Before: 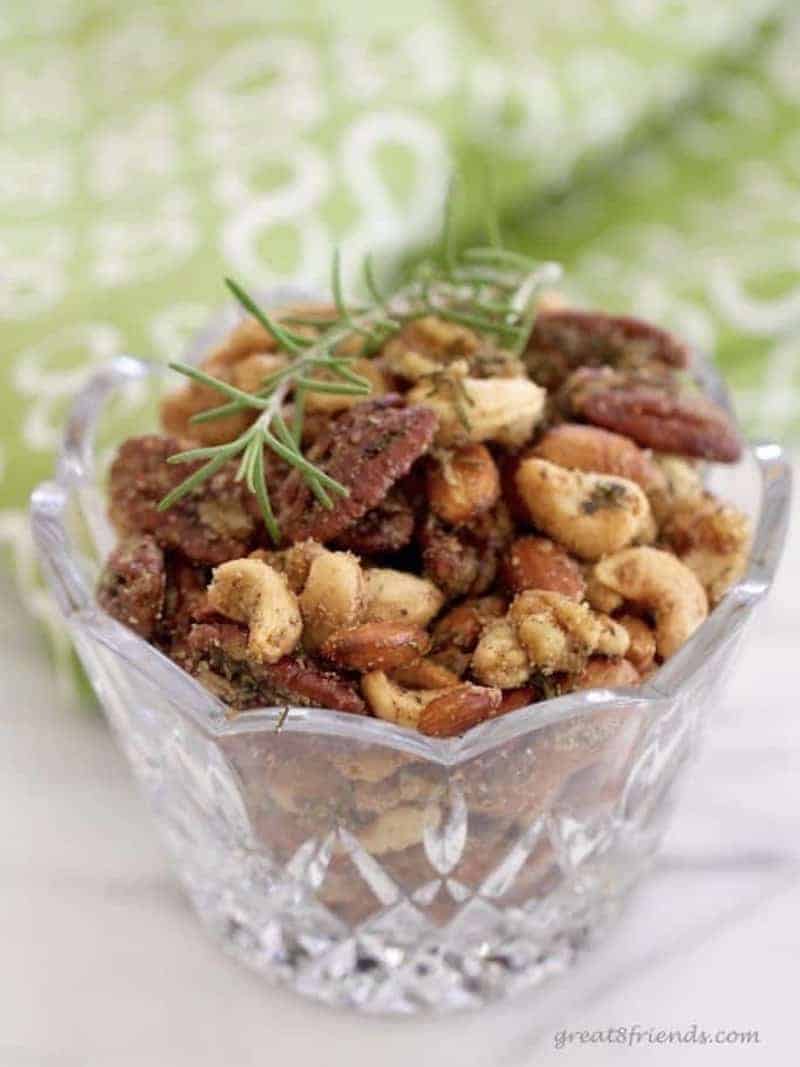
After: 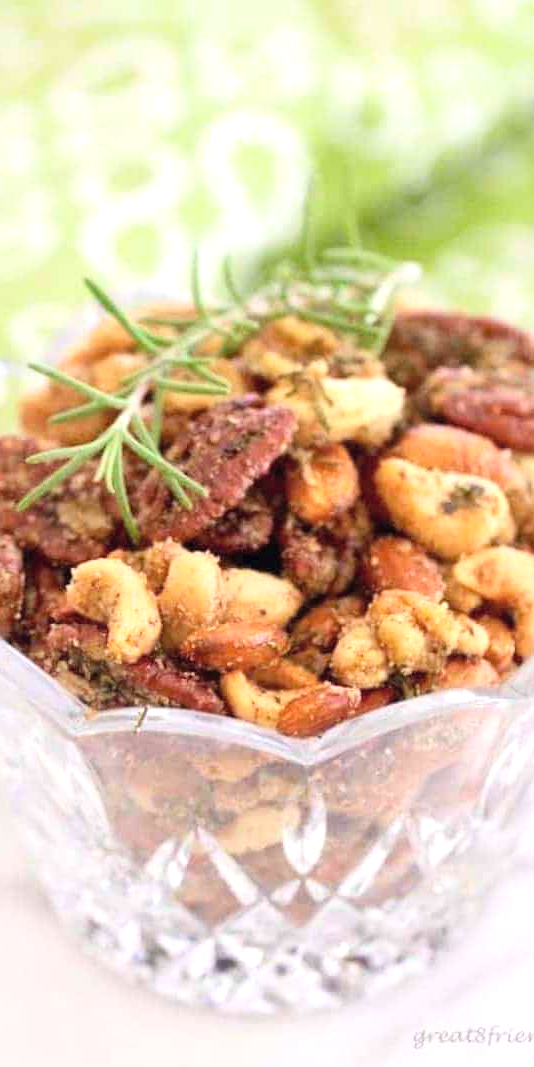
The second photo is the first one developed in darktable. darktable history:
contrast brightness saturation: contrast 0.14, brightness 0.21
exposure: black level correction 0, exposure 0.5 EV, compensate highlight preservation false
crop and rotate: left 17.732%, right 15.423%
local contrast: mode bilateral grid, contrast 20, coarseness 50, detail 120%, midtone range 0.2
